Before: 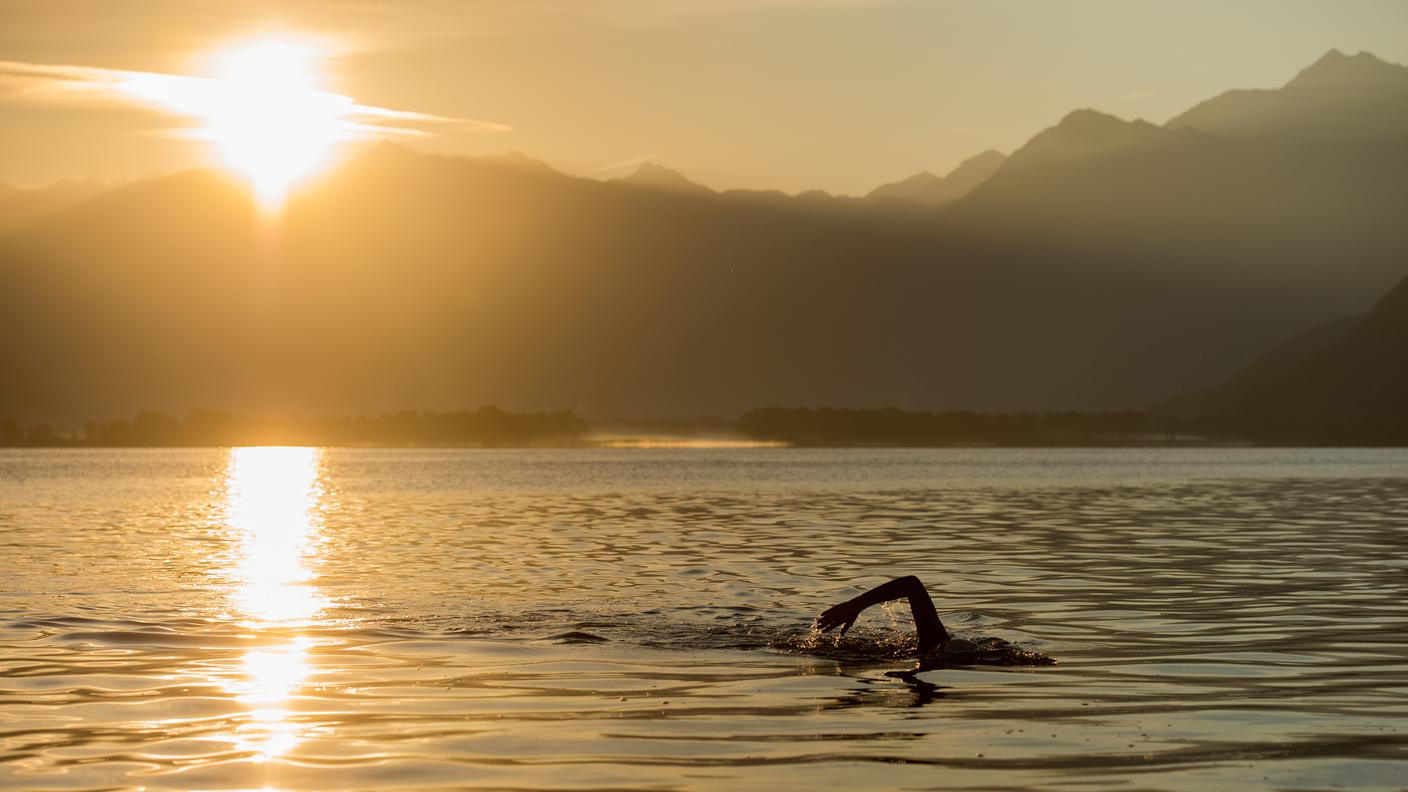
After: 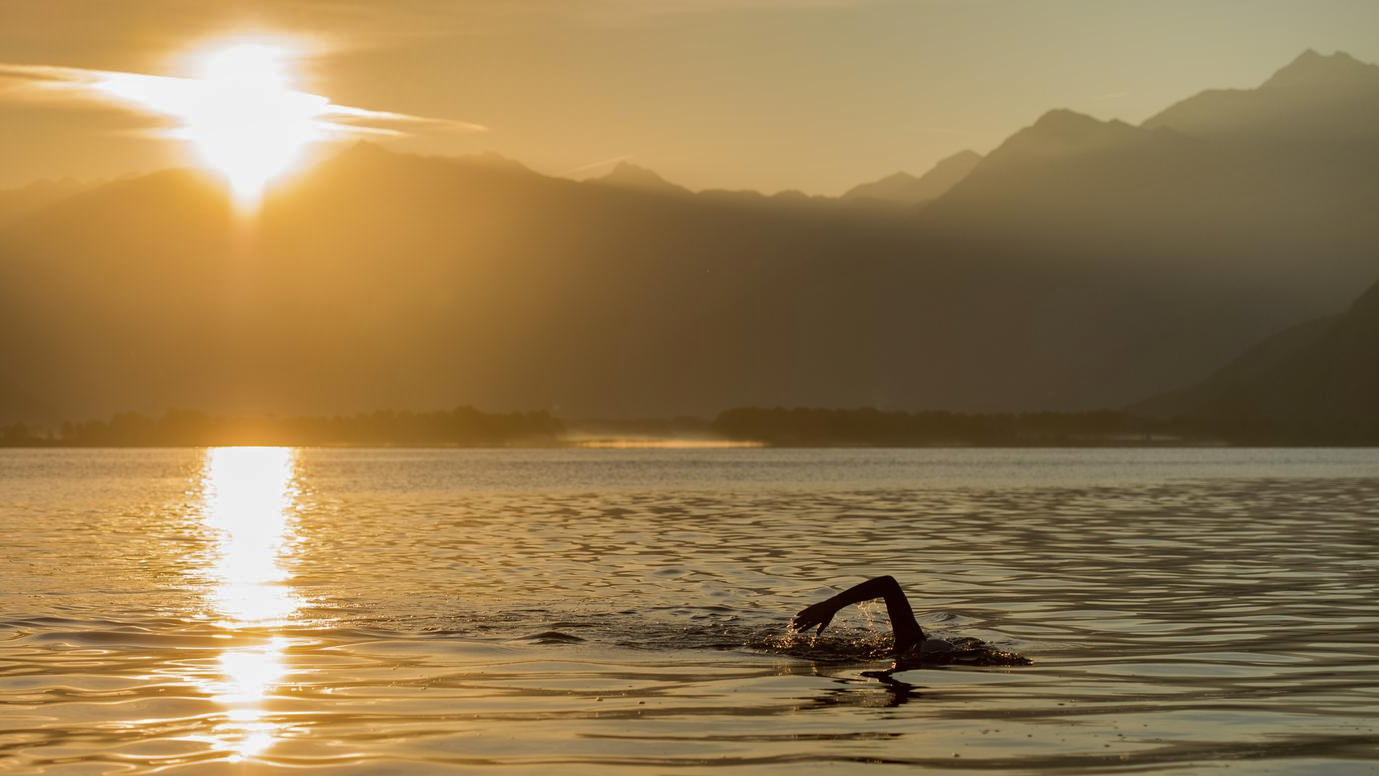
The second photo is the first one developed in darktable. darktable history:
crop: left 1.726%, right 0.266%, bottom 1.963%
shadows and highlights: shadows 39.6, highlights -59.75, highlights color adjustment 49.26%
tone equalizer: on, module defaults
